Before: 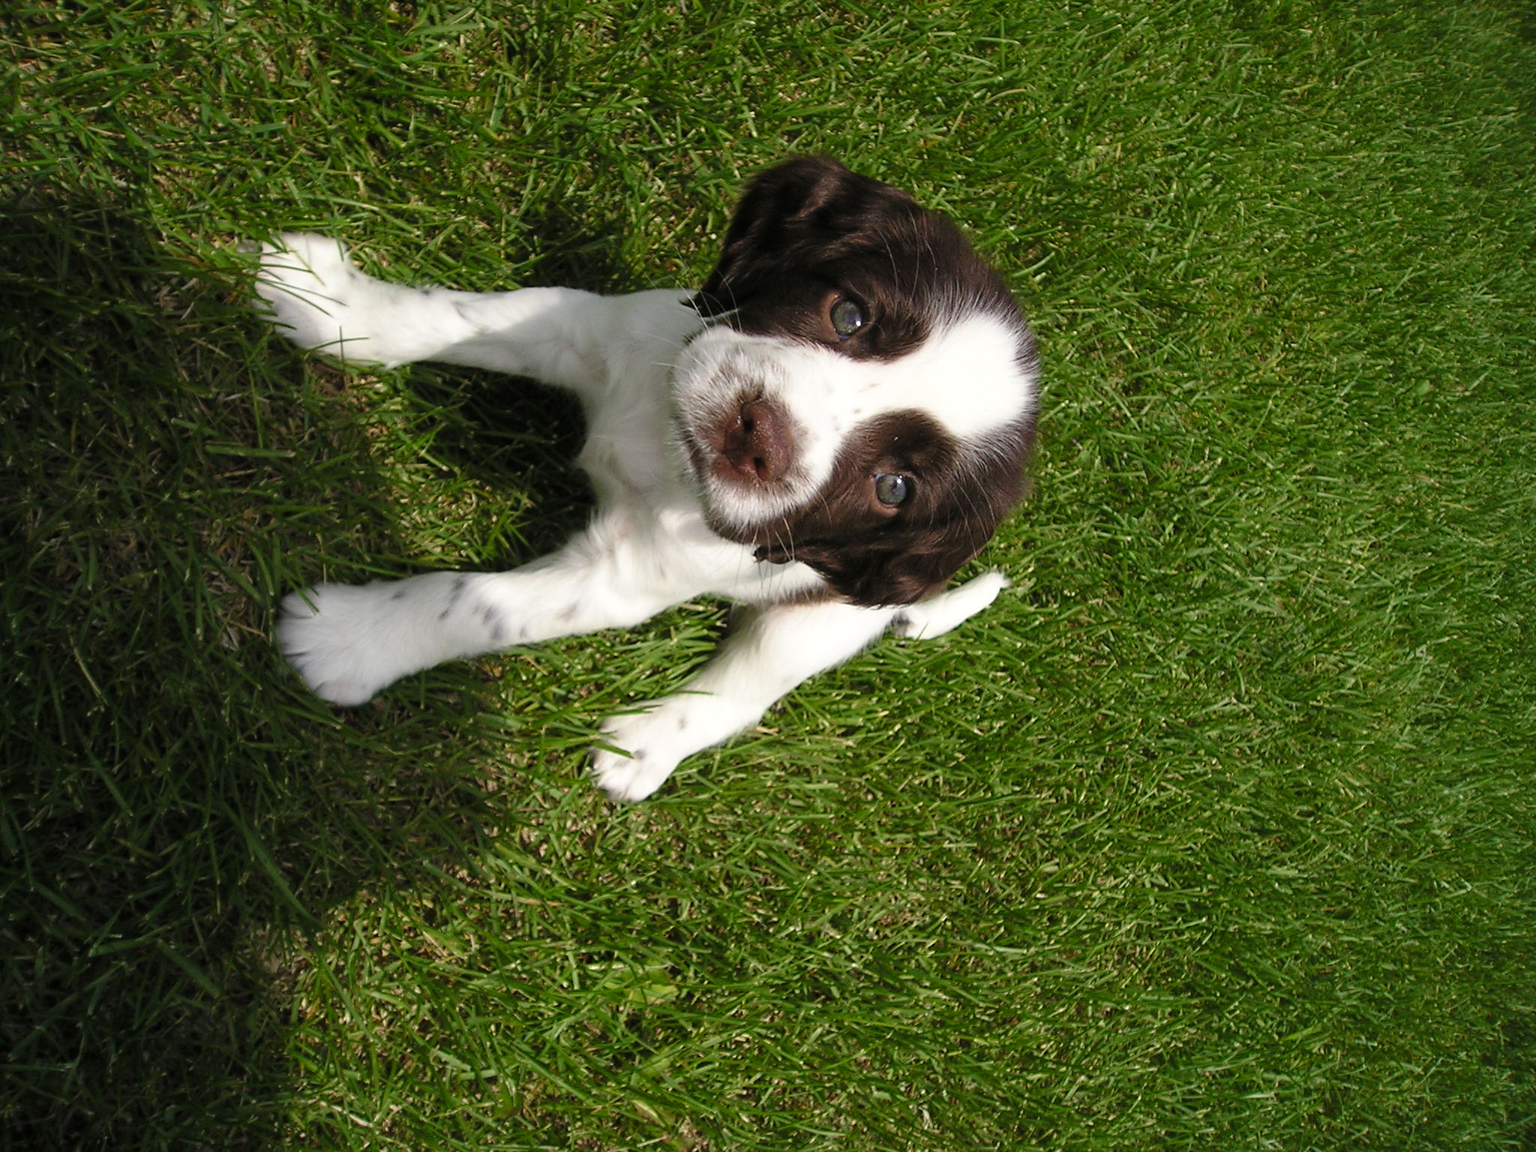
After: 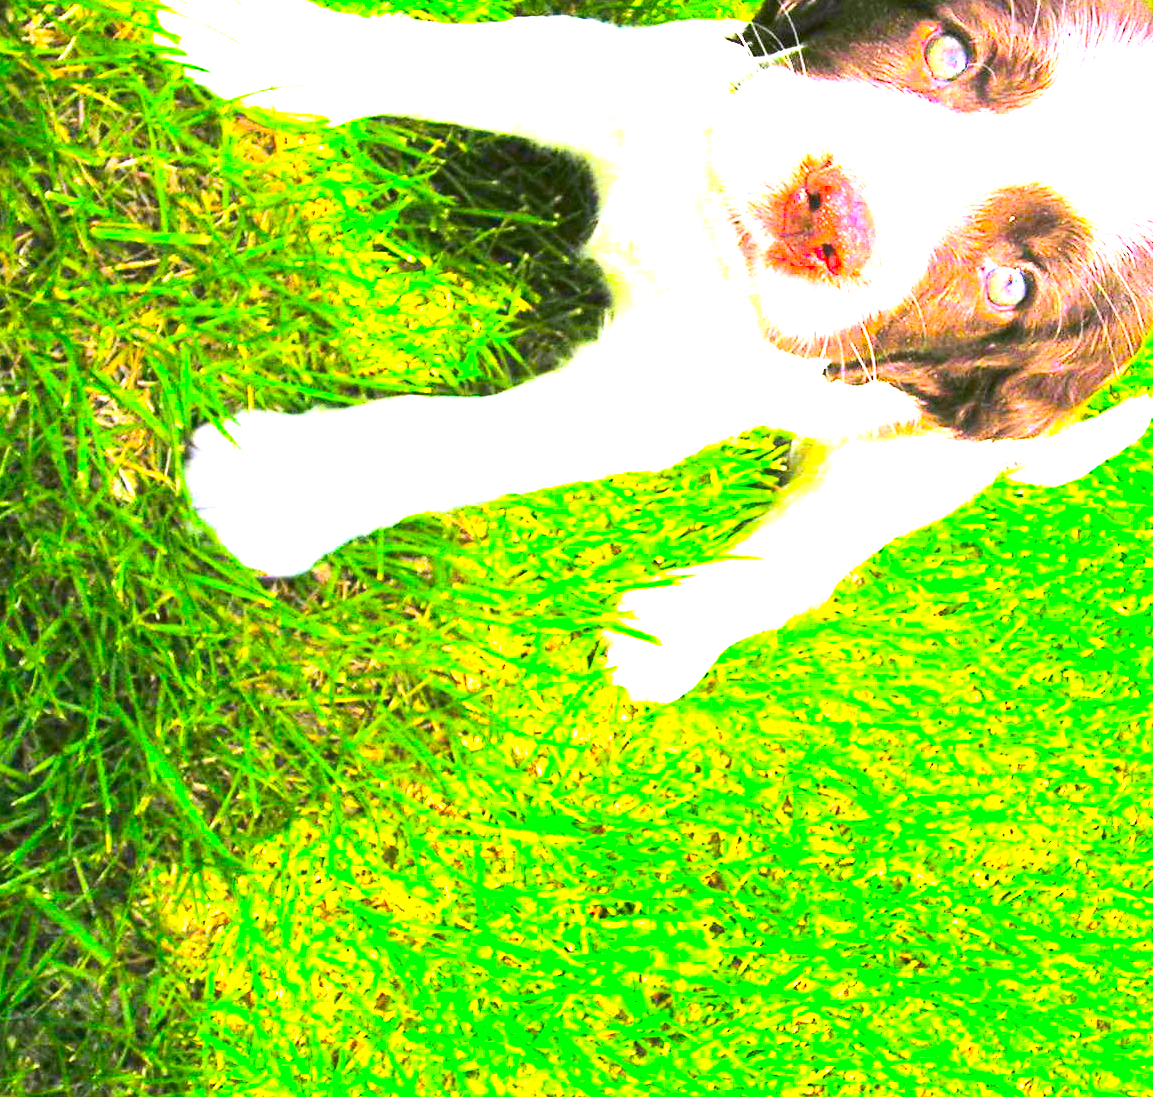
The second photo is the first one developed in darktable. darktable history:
white balance: red 1.004, blue 1.096
color balance rgb: linear chroma grading › global chroma 15%, perceptual saturation grading › global saturation 30%
color contrast: green-magenta contrast 0.96
contrast brightness saturation: contrast 0.26, brightness 0.02, saturation 0.87
exposure: black level correction 0, exposure 4 EV, compensate exposure bias true, compensate highlight preservation false
crop: left 8.966%, top 23.852%, right 34.699%, bottom 4.703%
